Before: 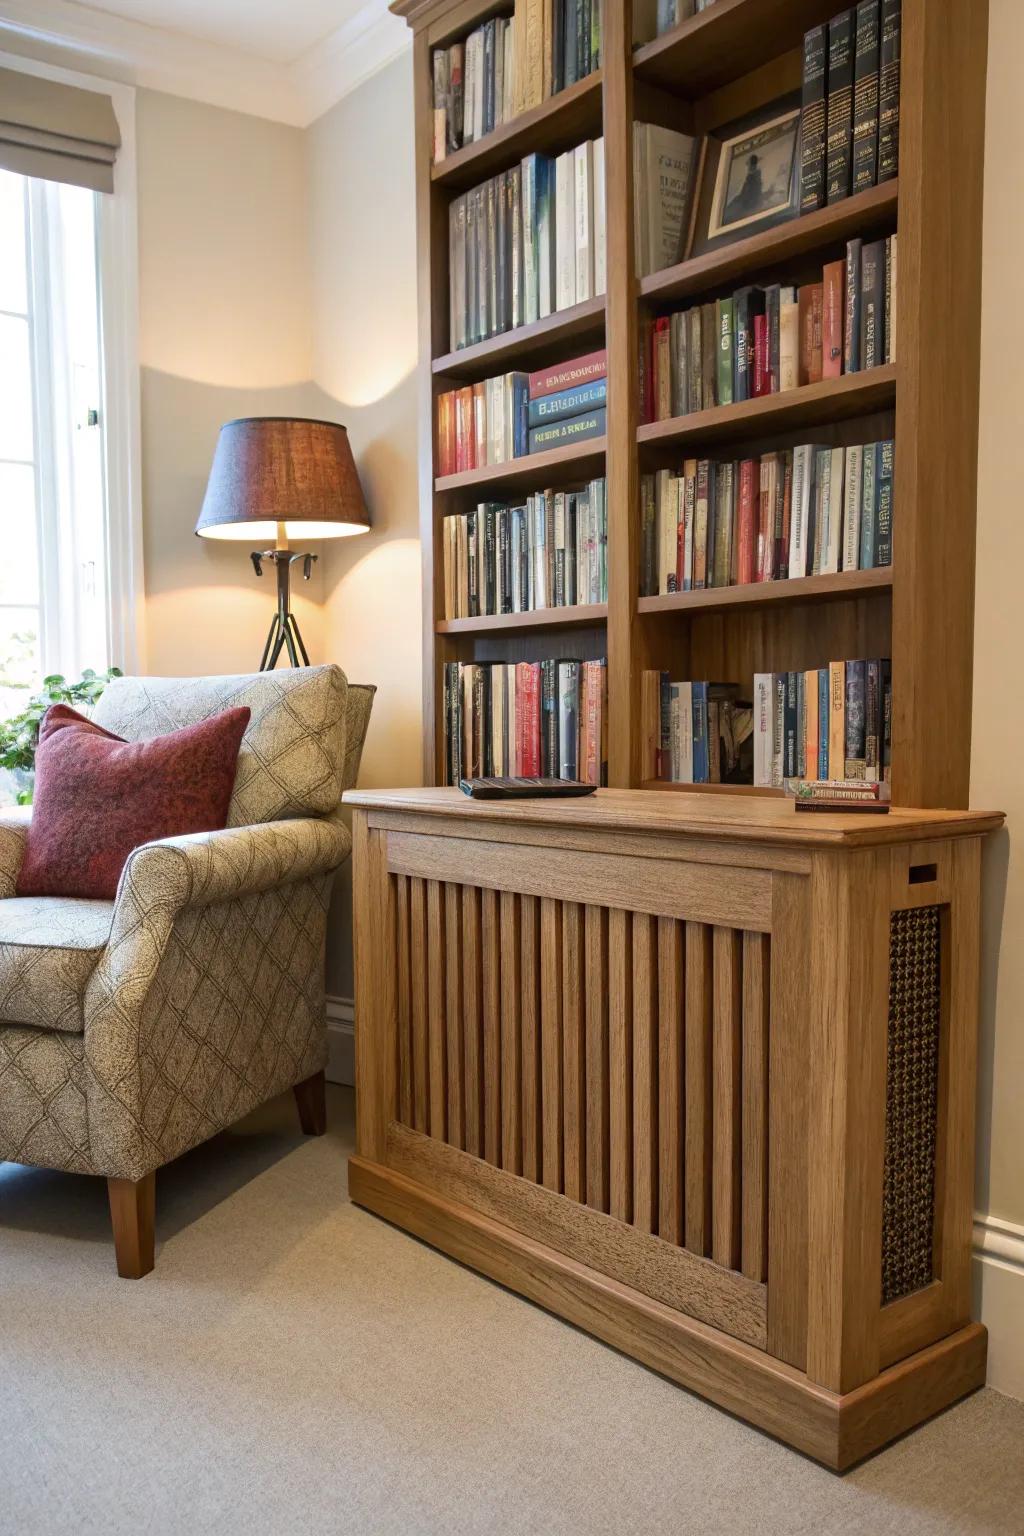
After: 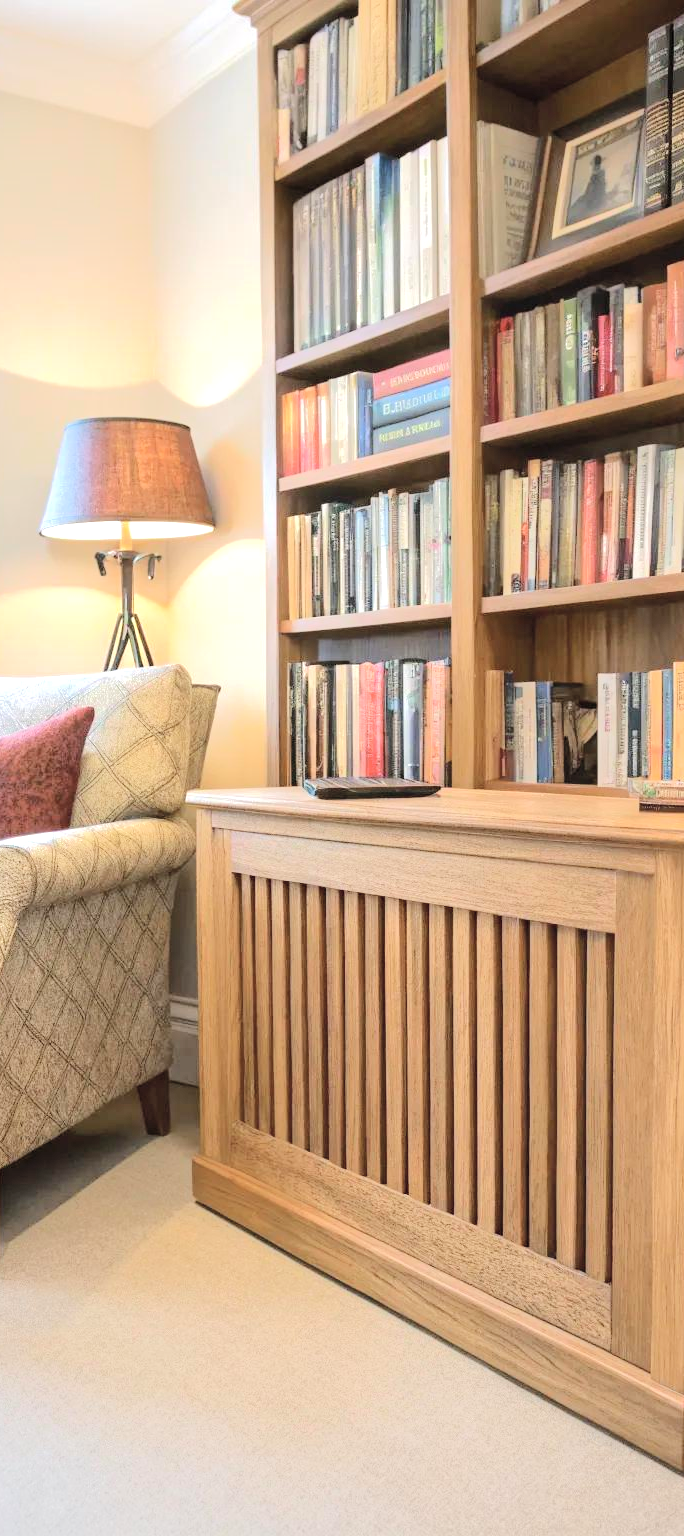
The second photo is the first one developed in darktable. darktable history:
exposure: exposure 0.511 EV, compensate highlight preservation false
tone curve: curves: ch0 [(0, 0) (0.003, 0.021) (0.011, 0.033) (0.025, 0.059) (0.044, 0.097) (0.069, 0.141) (0.1, 0.186) (0.136, 0.237) (0.177, 0.298) (0.224, 0.378) (0.277, 0.47) (0.335, 0.542) (0.399, 0.605) (0.468, 0.678) (0.543, 0.724) (0.623, 0.787) (0.709, 0.829) (0.801, 0.875) (0.898, 0.912) (1, 1)], color space Lab, independent channels, preserve colors none
crop and rotate: left 15.317%, right 17.879%
